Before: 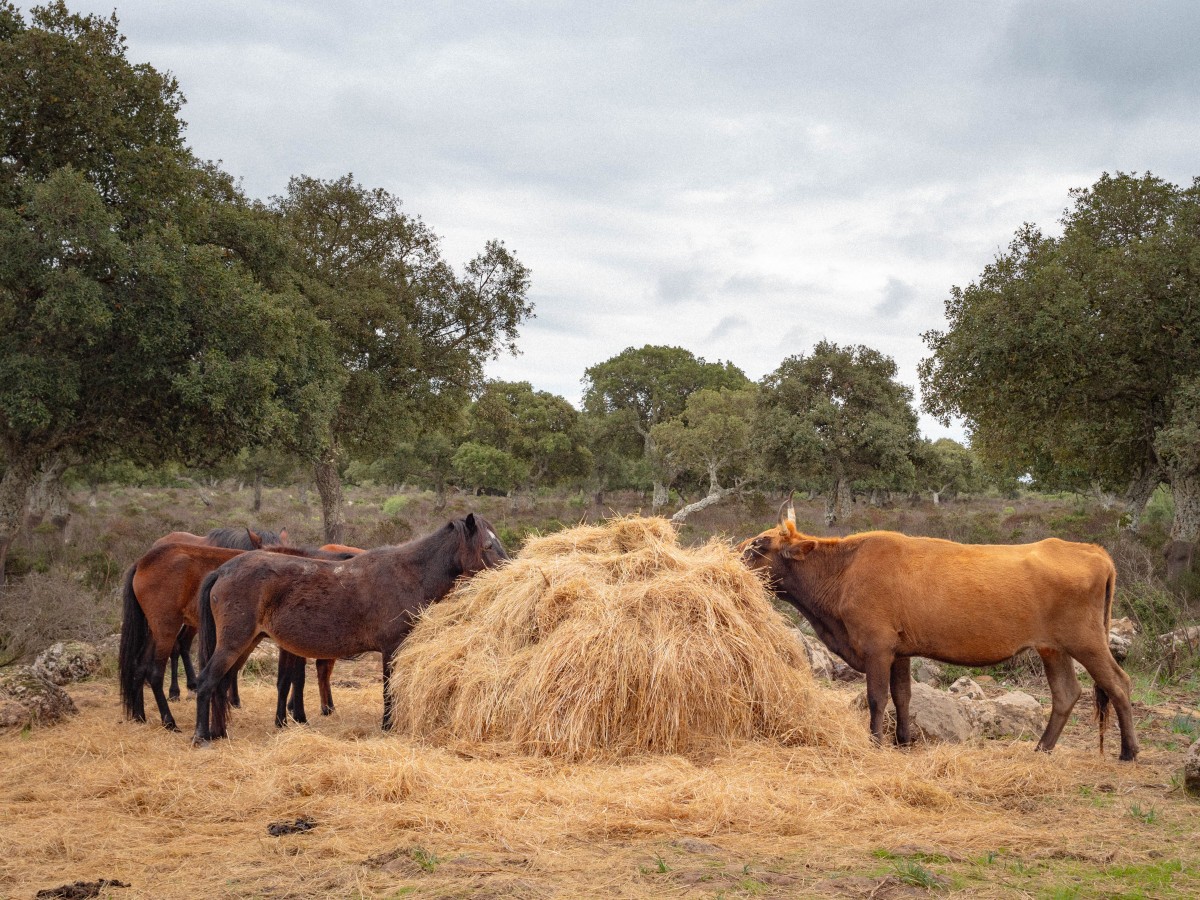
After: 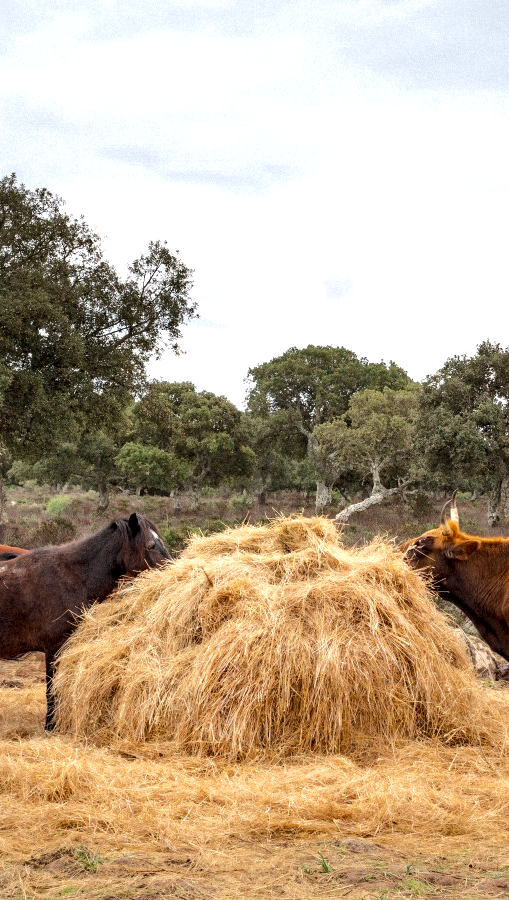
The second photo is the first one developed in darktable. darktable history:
crop: left 28.157%, right 29.391%
color balance rgb: linear chroma grading › global chroma 20.181%, perceptual saturation grading › global saturation 0.095%, perceptual brilliance grading › highlights 17.304%, perceptual brilliance grading › mid-tones 31.218%, perceptual brilliance grading › shadows -30.809%
exposure: black level correction 0.01, exposure 0.017 EV, compensate highlight preservation false
color zones: curves: ch0 [(0, 0.5) (0.125, 0.4) (0.25, 0.5) (0.375, 0.4) (0.5, 0.4) (0.625, 0.35) (0.75, 0.35) (0.875, 0.5)]; ch1 [(0, 0.35) (0.125, 0.45) (0.25, 0.35) (0.375, 0.35) (0.5, 0.35) (0.625, 0.35) (0.75, 0.45) (0.875, 0.35)]; ch2 [(0, 0.6) (0.125, 0.5) (0.25, 0.5) (0.375, 0.6) (0.5, 0.6) (0.625, 0.5) (0.75, 0.5) (0.875, 0.5)]
